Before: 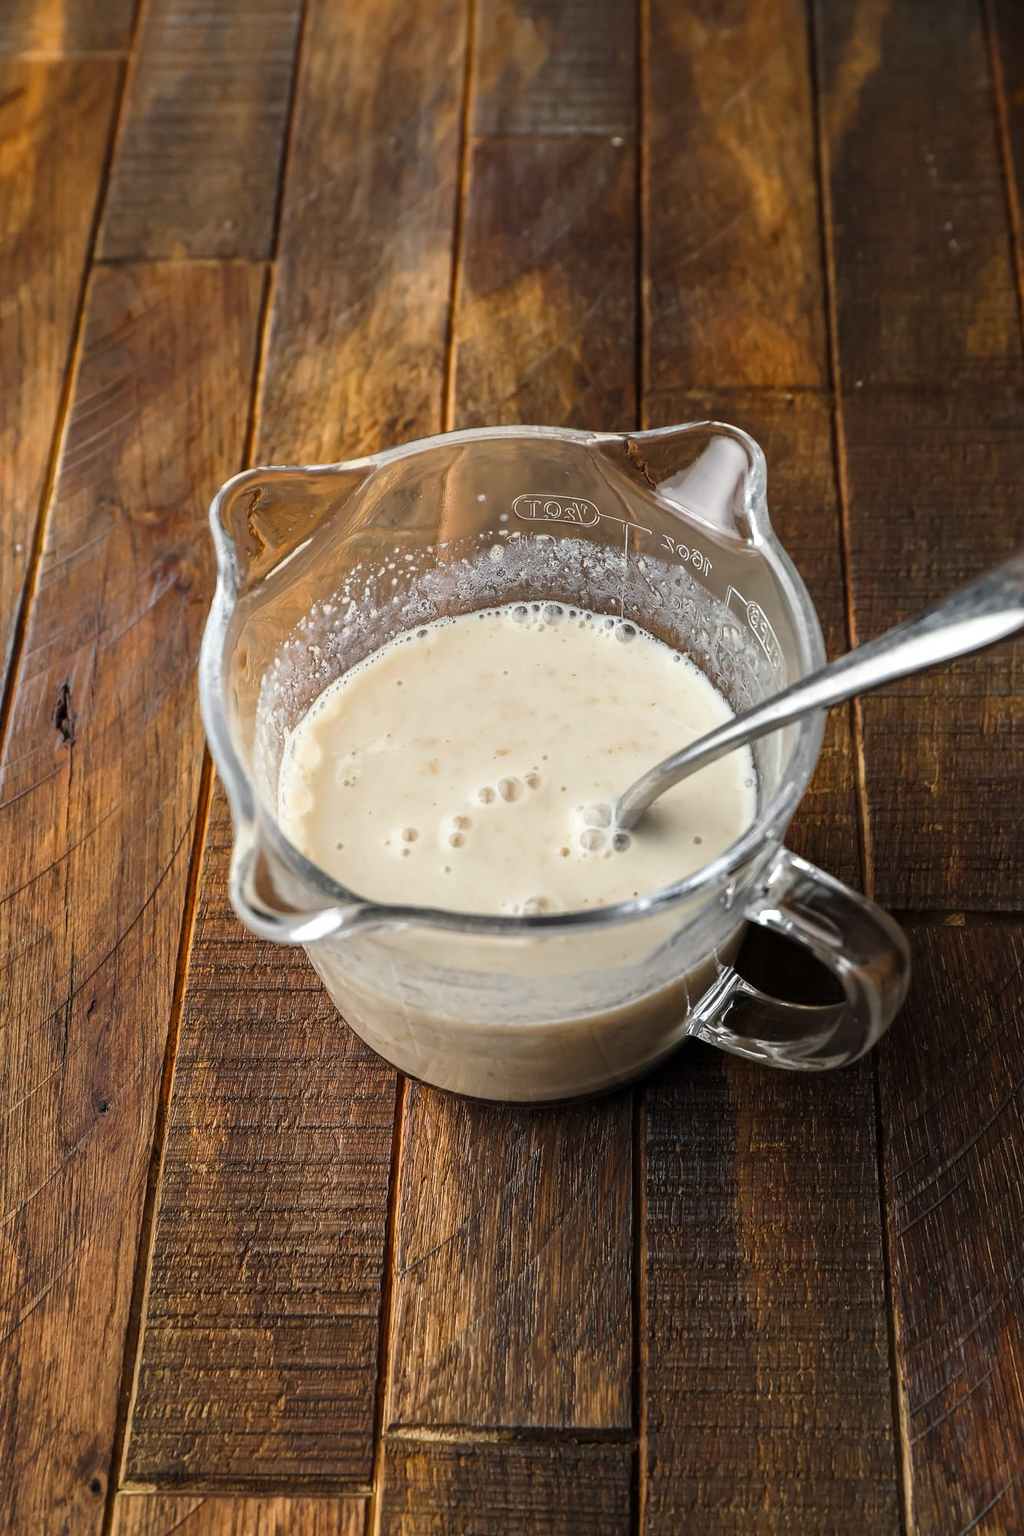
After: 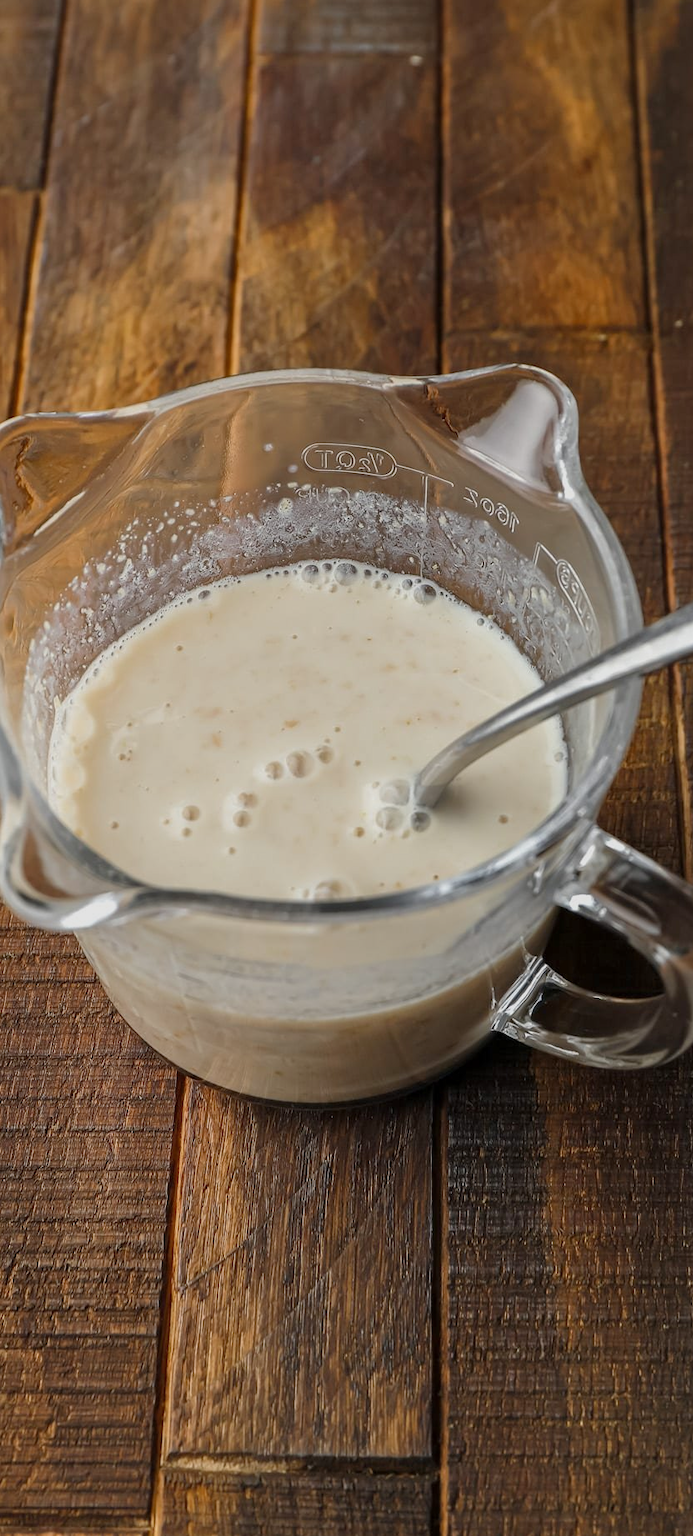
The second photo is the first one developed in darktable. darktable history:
crop and rotate: left 22.918%, top 5.629%, right 14.711%, bottom 2.247%
tone equalizer: -8 EV 0.25 EV, -7 EV 0.417 EV, -6 EV 0.417 EV, -5 EV 0.25 EV, -3 EV -0.25 EV, -2 EV -0.417 EV, -1 EV -0.417 EV, +0 EV -0.25 EV, edges refinement/feathering 500, mask exposure compensation -1.57 EV, preserve details guided filter
